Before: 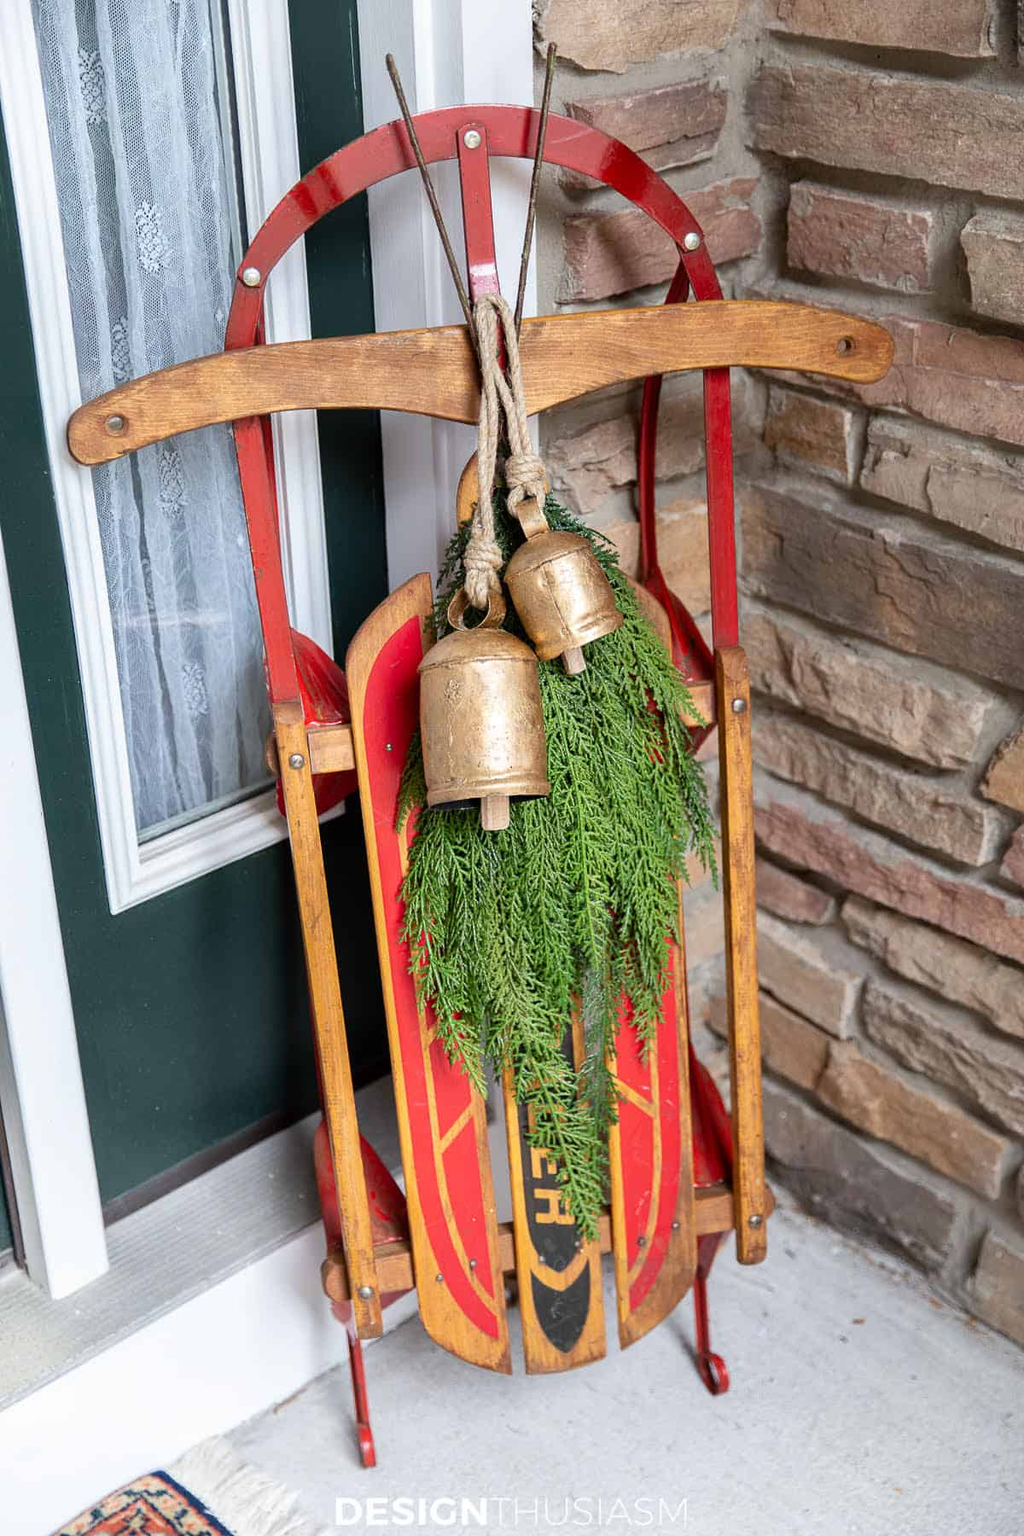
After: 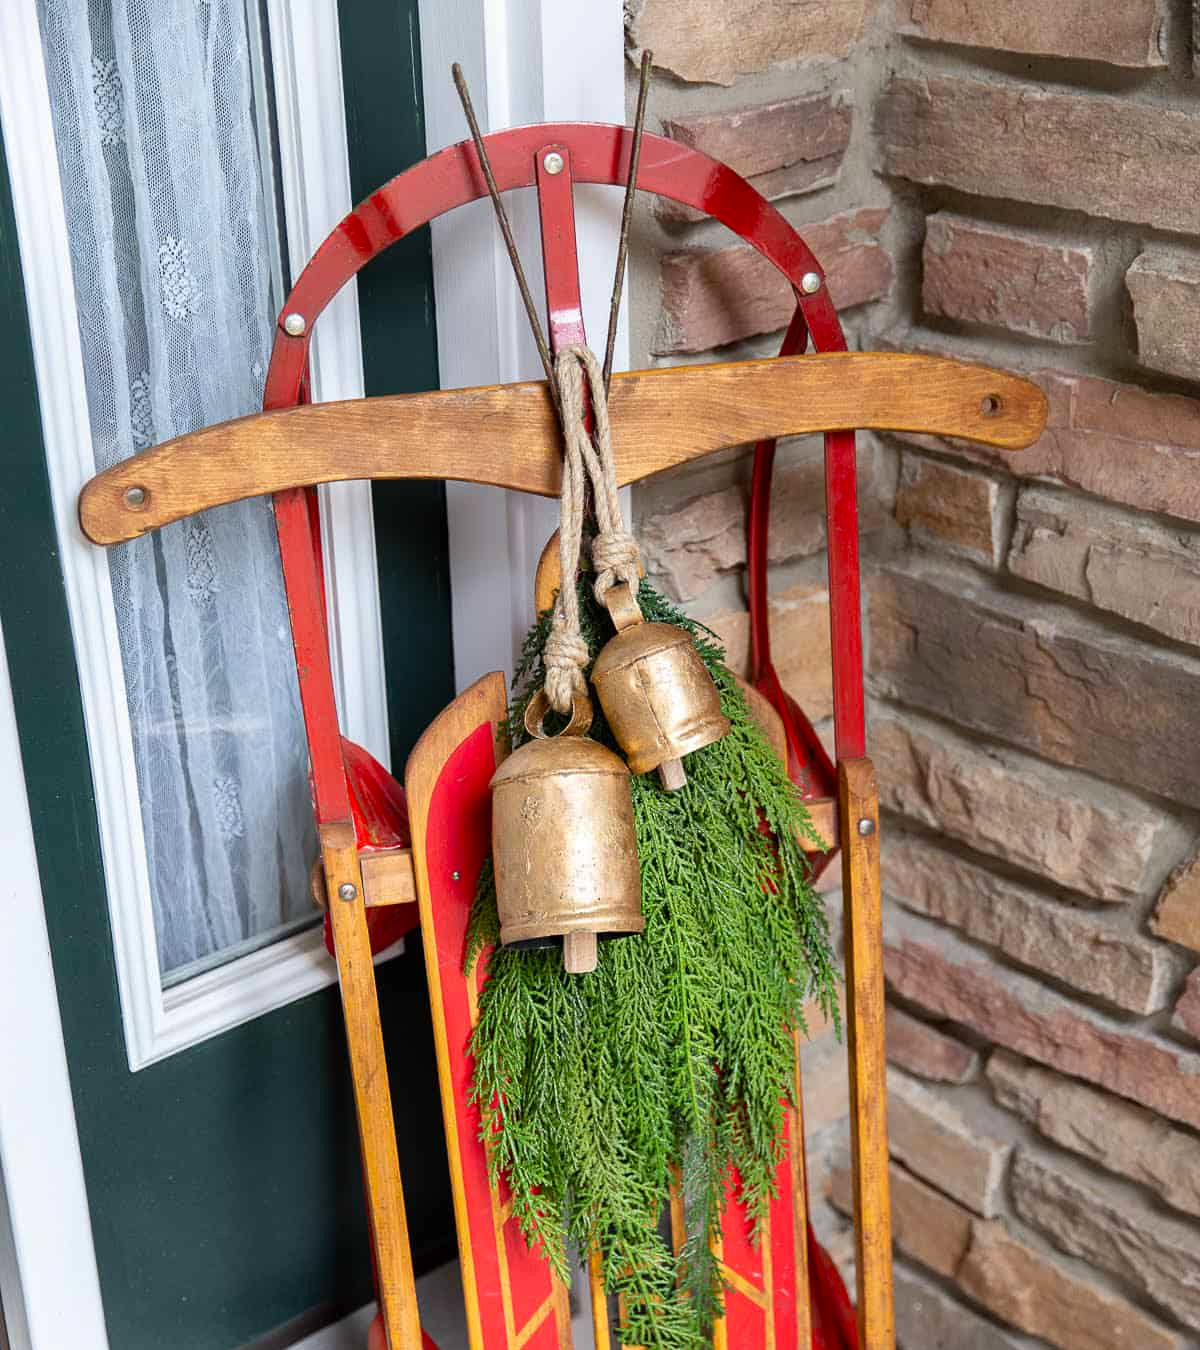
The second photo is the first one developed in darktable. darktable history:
crop: bottom 24.988%
color balance: output saturation 110%
